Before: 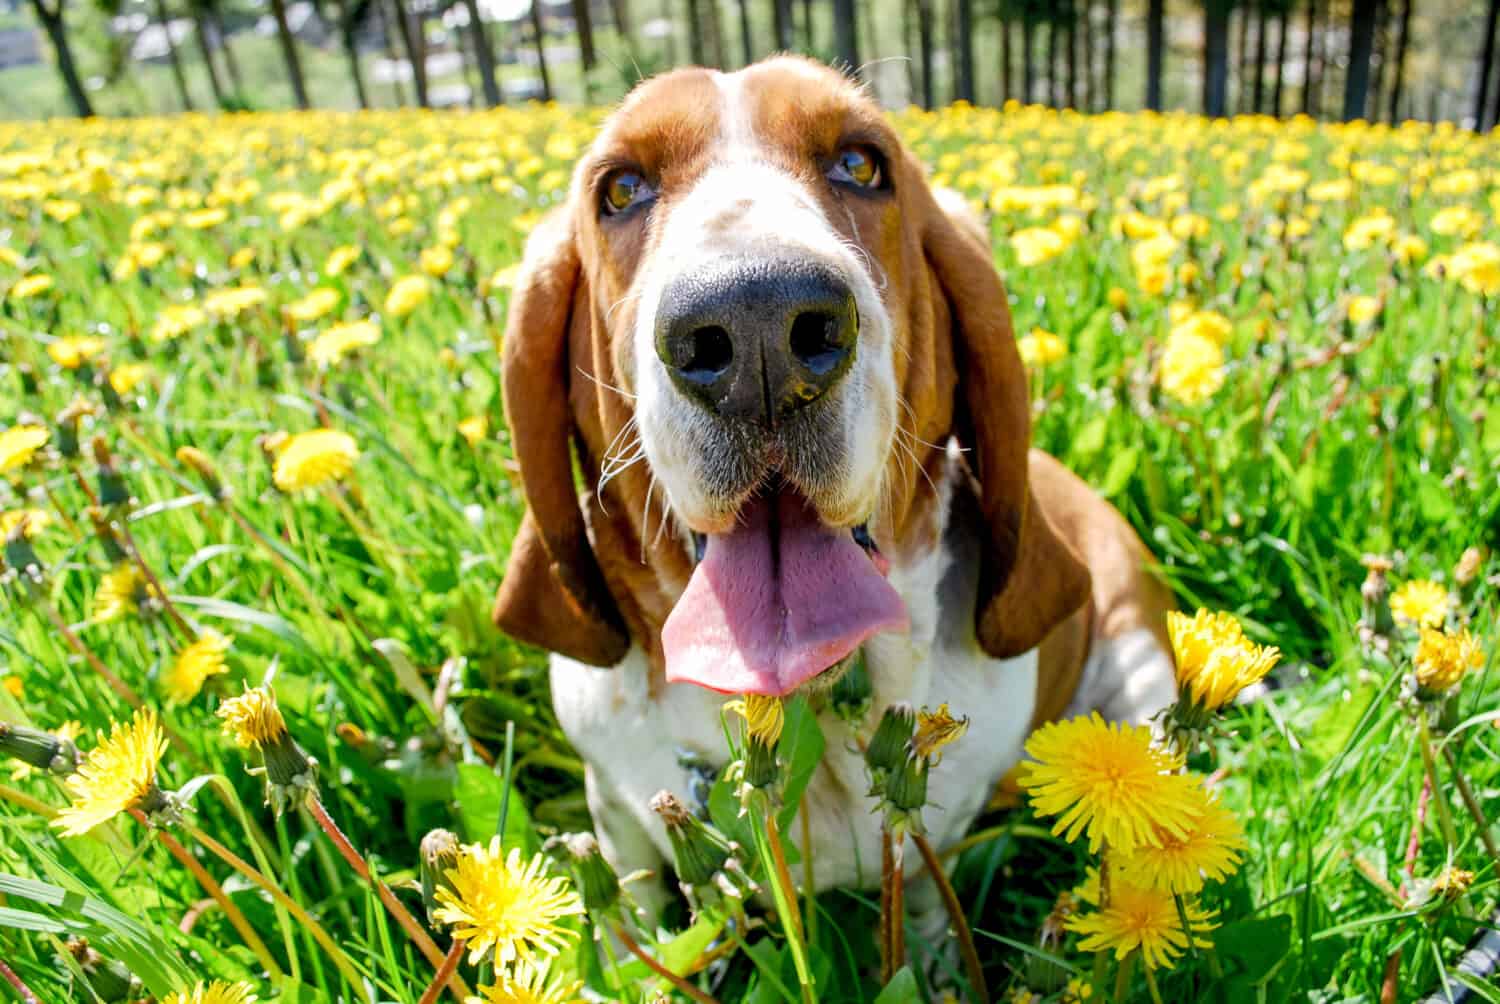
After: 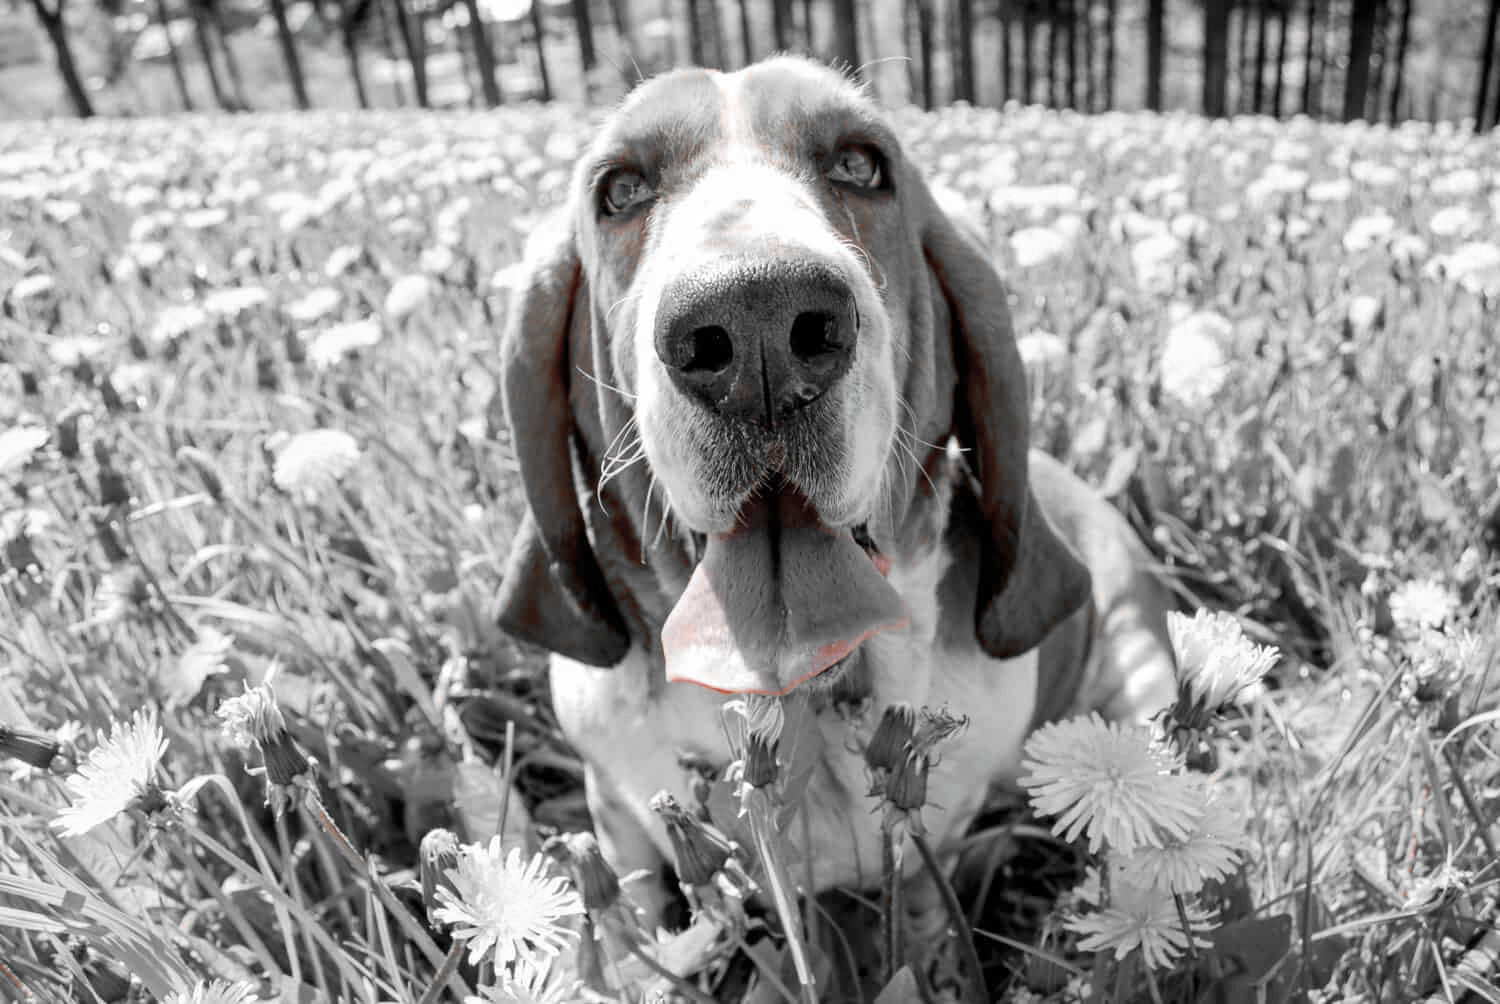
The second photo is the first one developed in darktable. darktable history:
color zones: curves: ch1 [(0, 0.006) (0.094, 0.285) (0.171, 0.001) (0.429, 0.001) (0.571, 0.003) (0.714, 0.004) (0.857, 0.004) (1, 0.006)]
